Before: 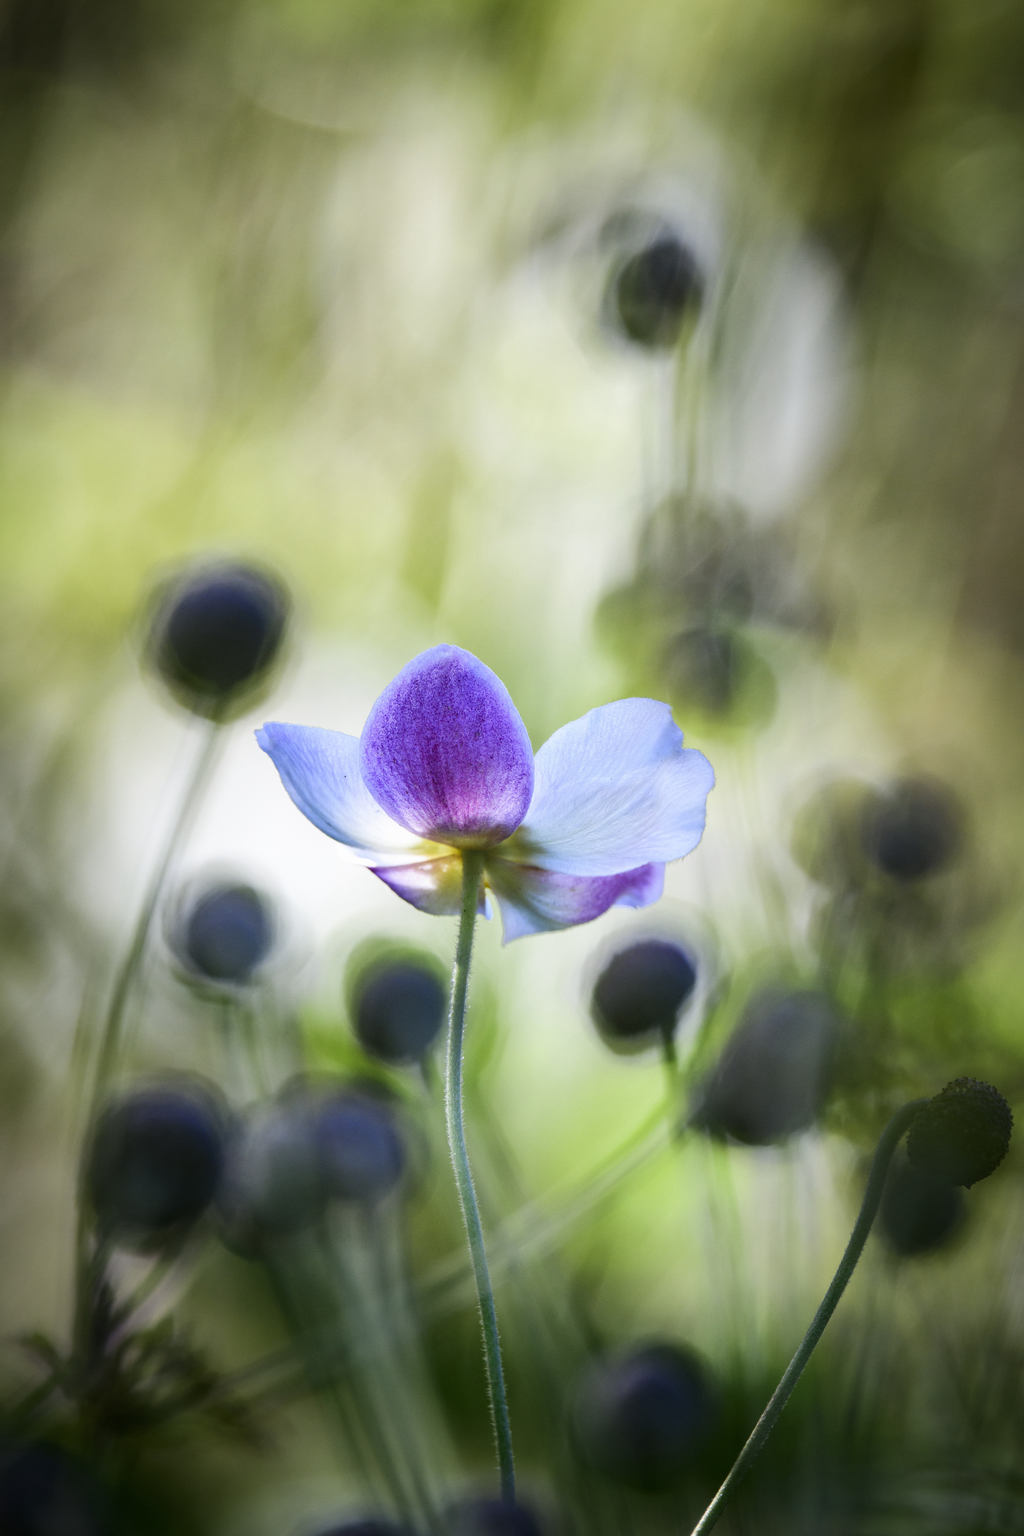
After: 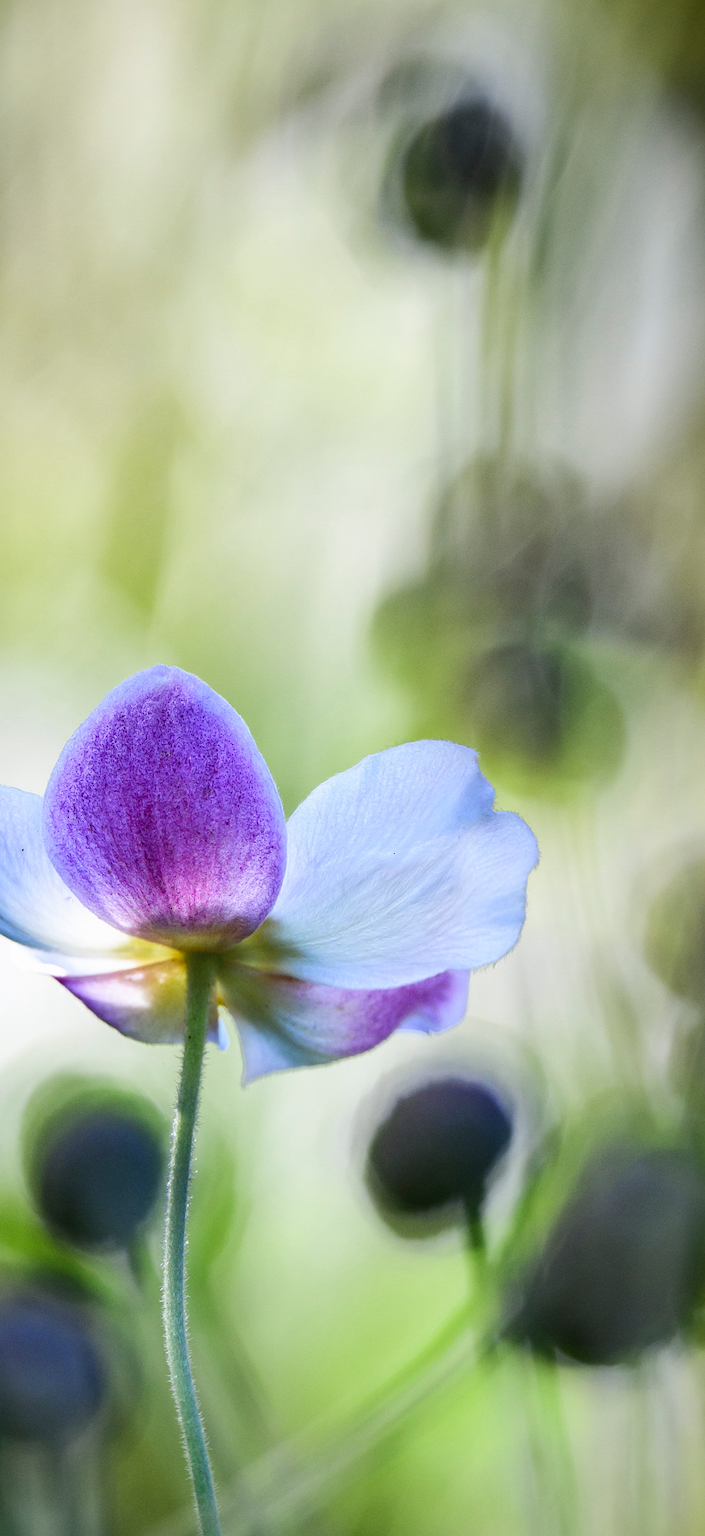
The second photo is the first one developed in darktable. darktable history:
sharpen: amount 0.201
crop: left 32.163%, top 10.933%, right 18.471%, bottom 17.413%
